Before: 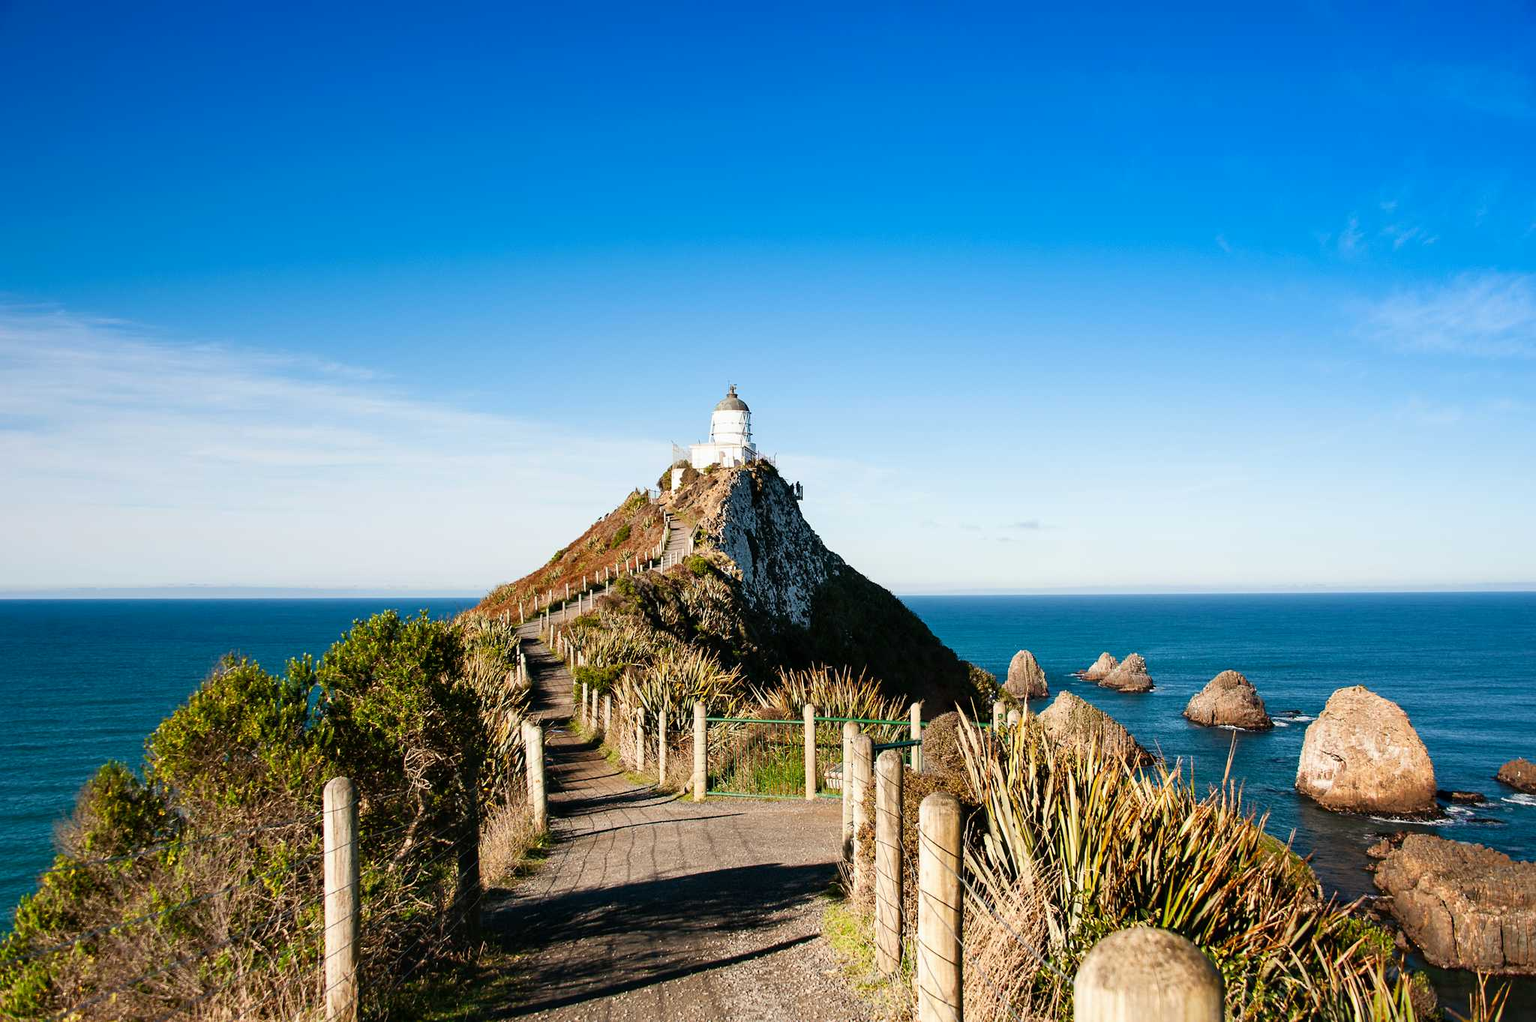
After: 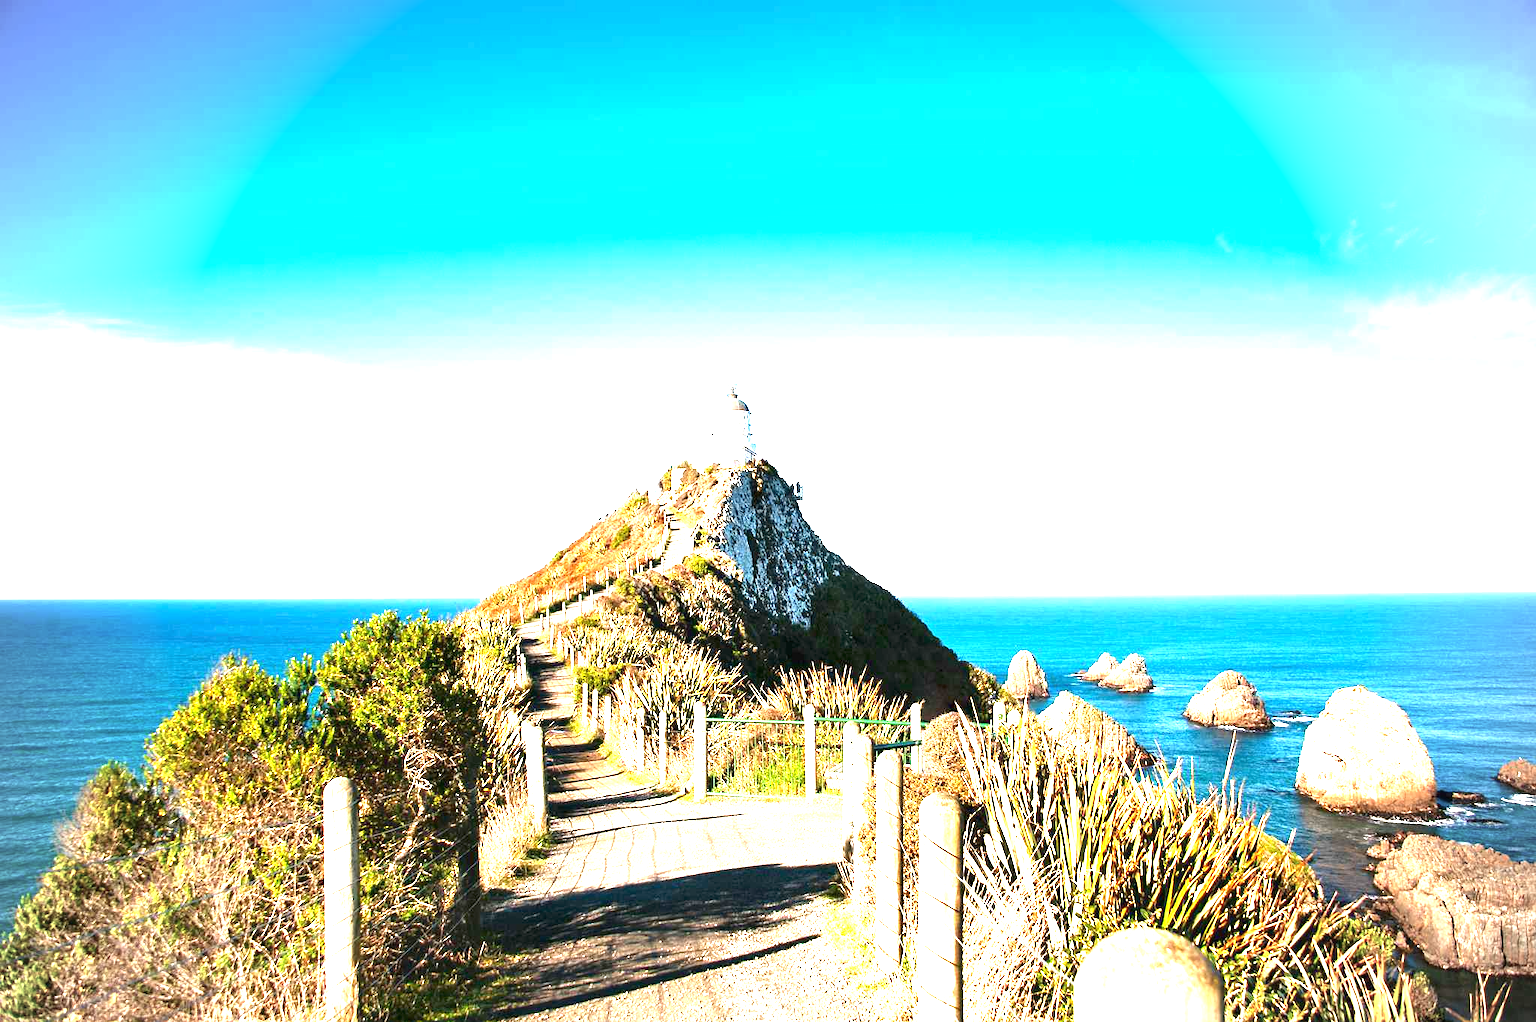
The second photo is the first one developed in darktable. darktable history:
vignetting: on, module defaults
exposure: black level correction 0, exposure 2.327 EV, compensate exposure bias true, compensate highlight preservation false
